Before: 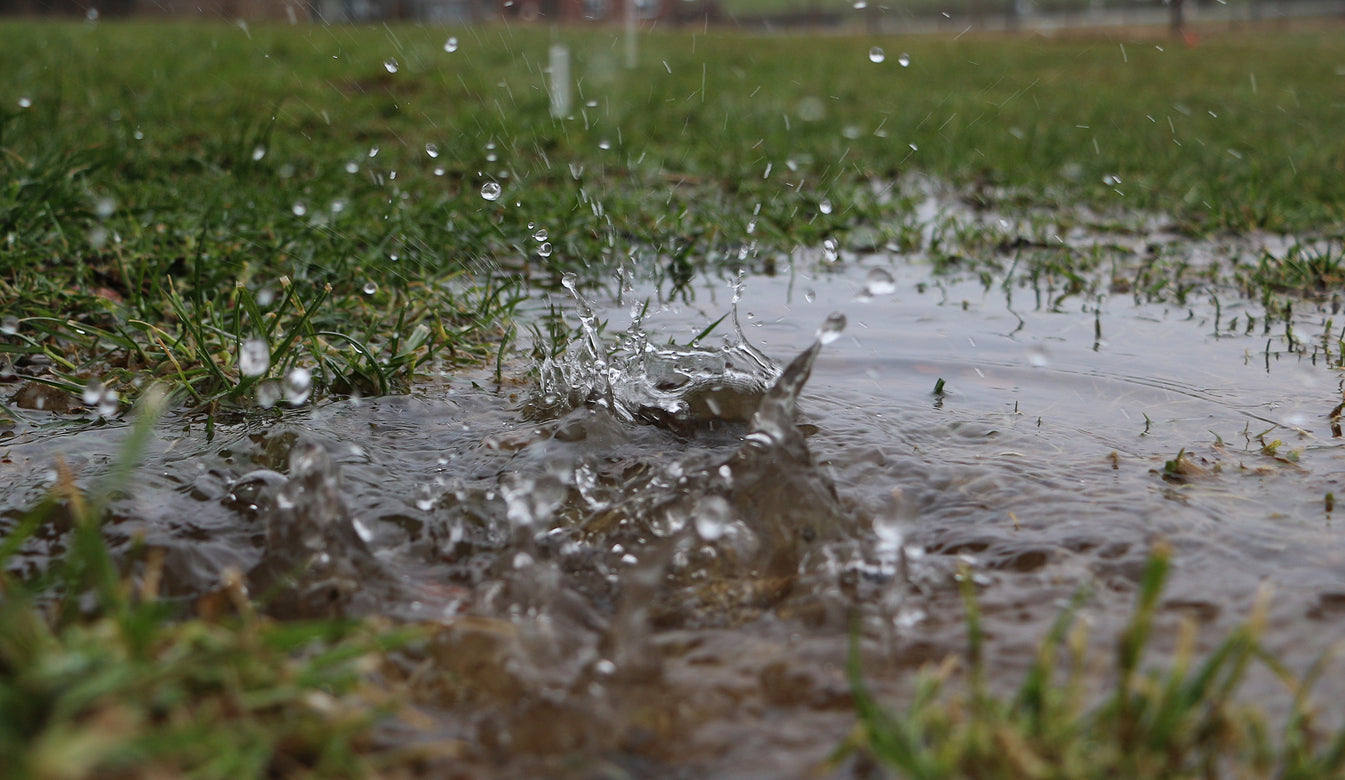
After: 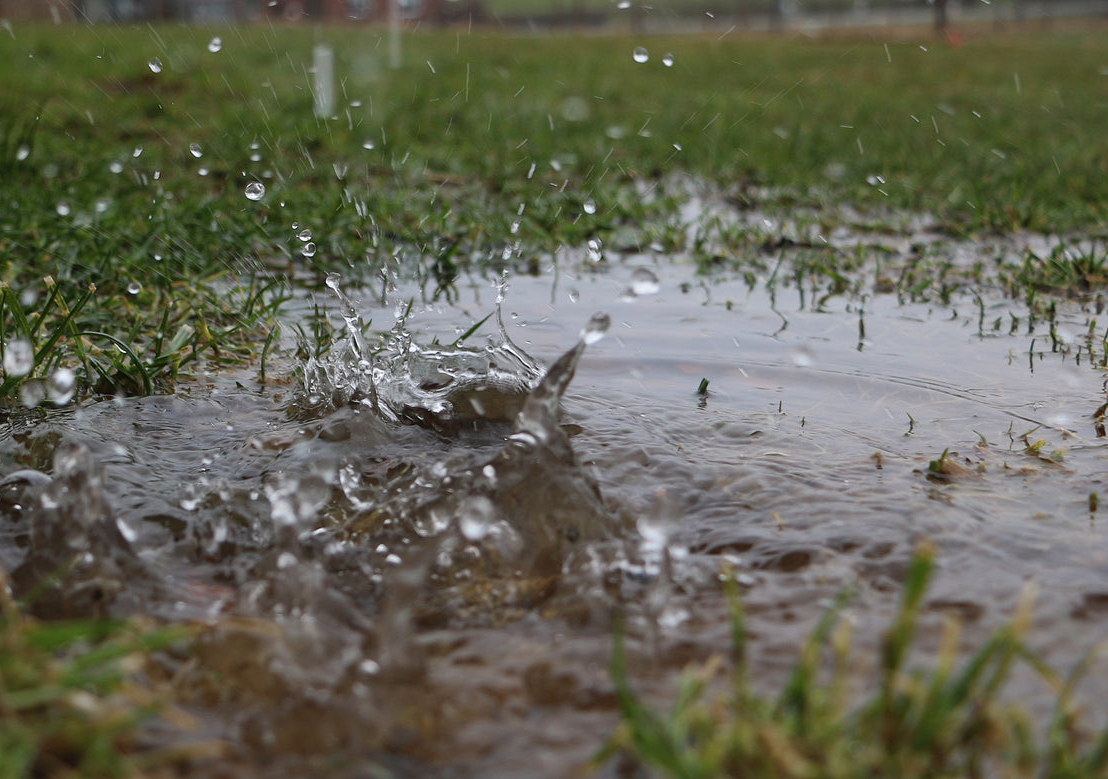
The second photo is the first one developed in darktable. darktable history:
shadows and highlights: shadows -23.08, highlights 46.15, soften with gaussian
crop: left 17.582%, bottom 0.031%
